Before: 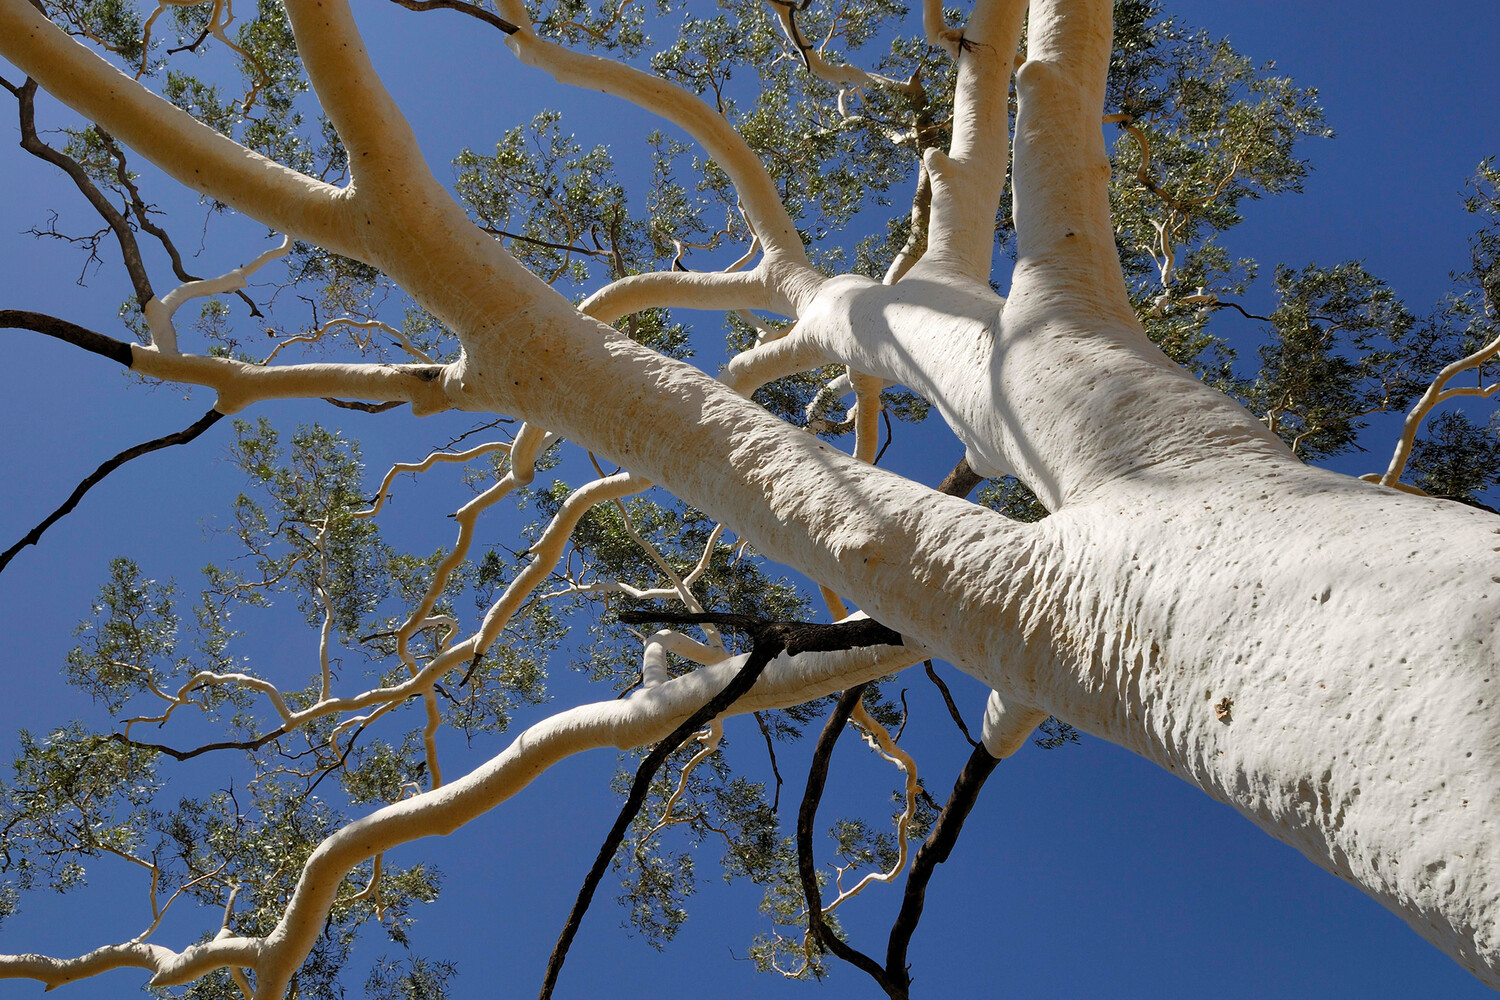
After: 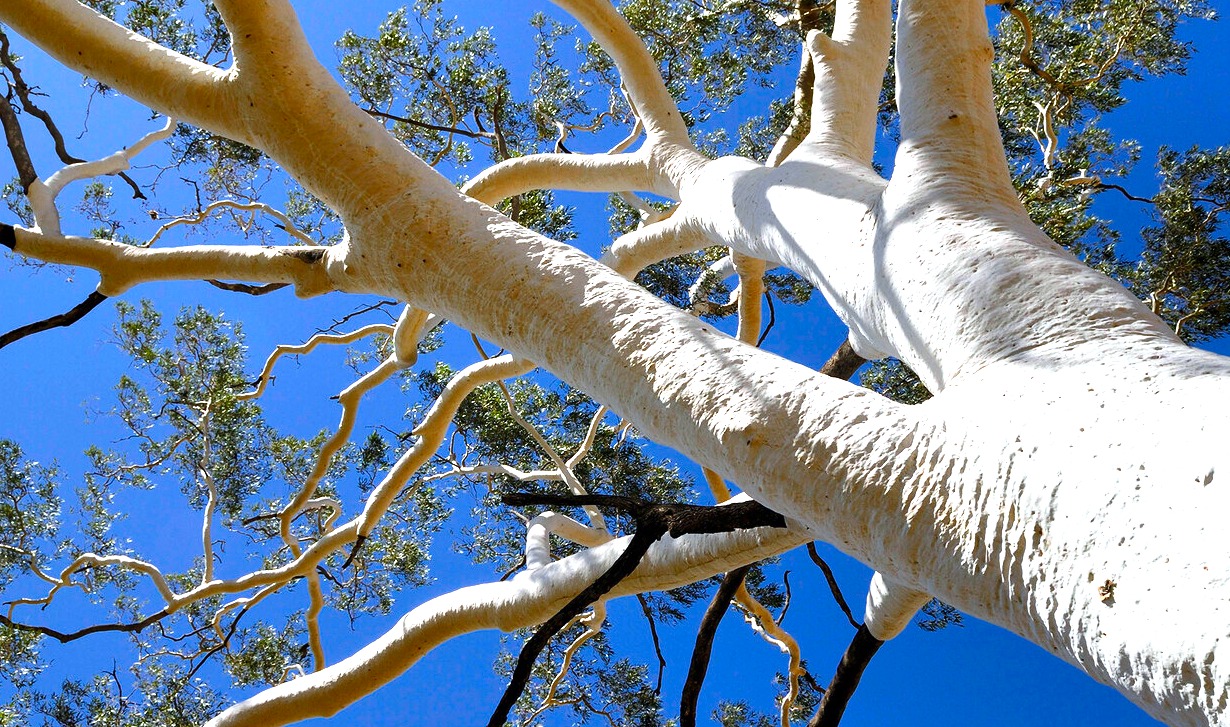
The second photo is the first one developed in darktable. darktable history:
exposure: black level correction 0, exposure 1.1 EV, compensate highlight preservation false
contrast brightness saturation: contrast 0.12, brightness -0.12, saturation 0.2
white balance: red 0.954, blue 1.079
crop: left 7.856%, top 11.836%, right 10.12%, bottom 15.387%
